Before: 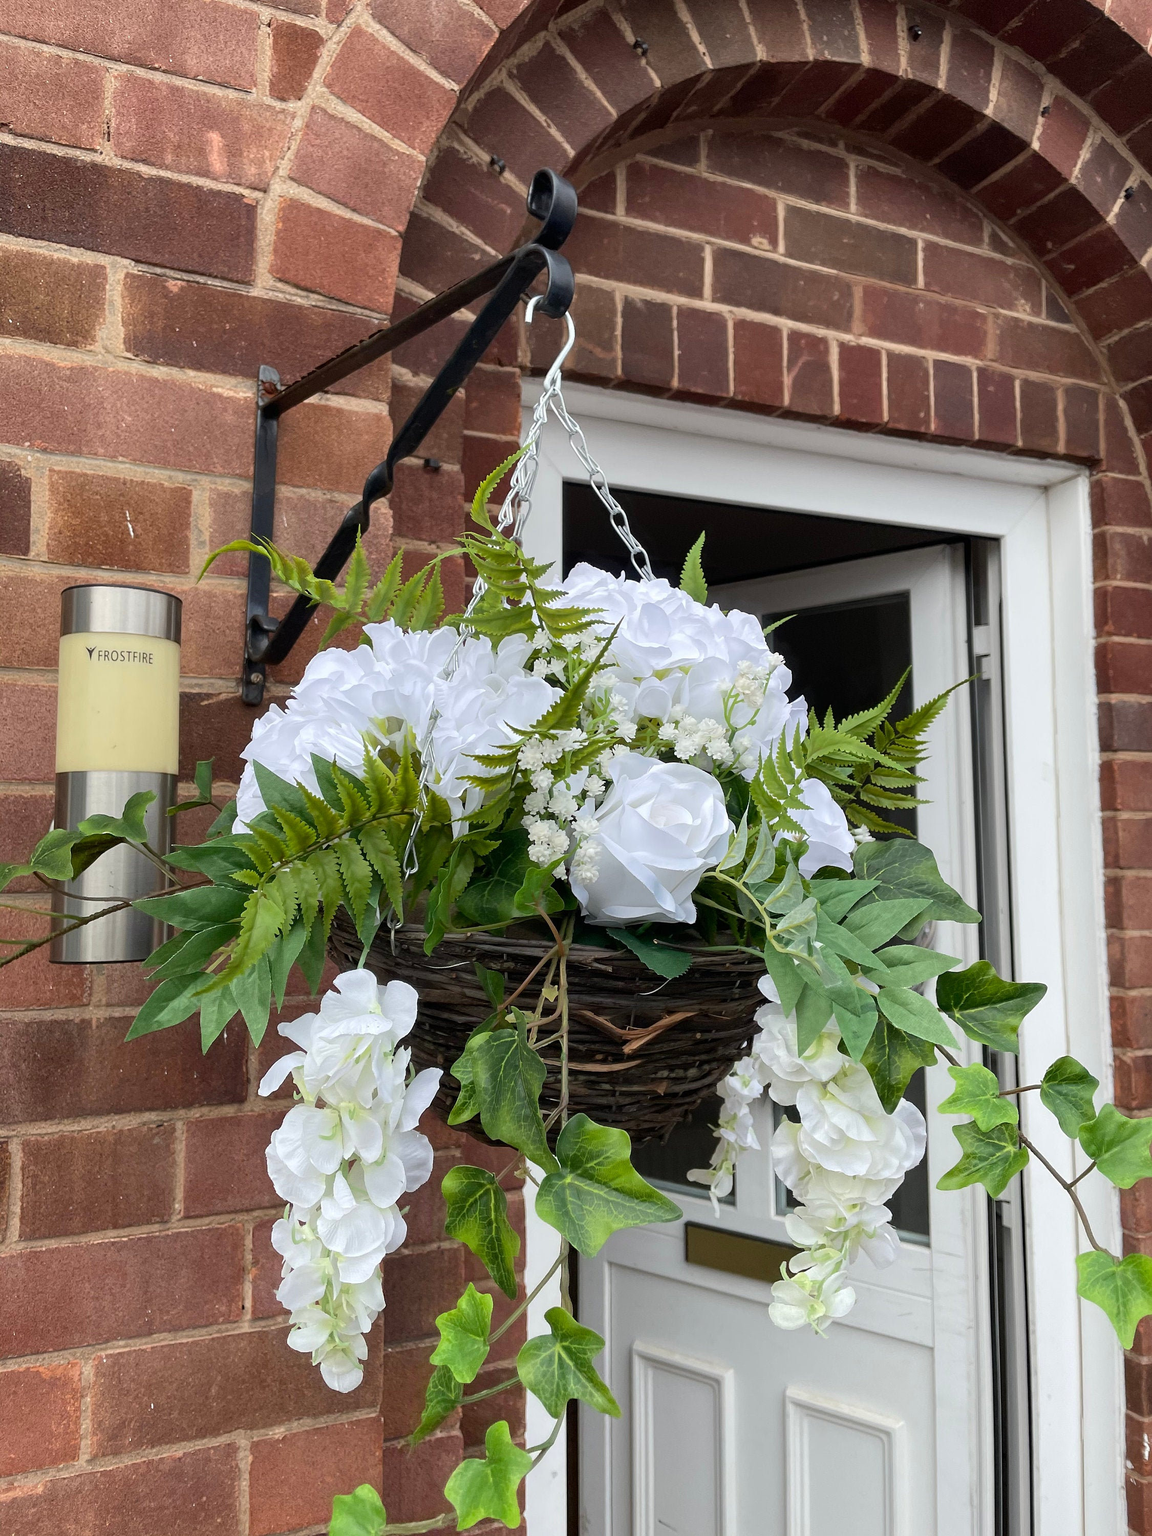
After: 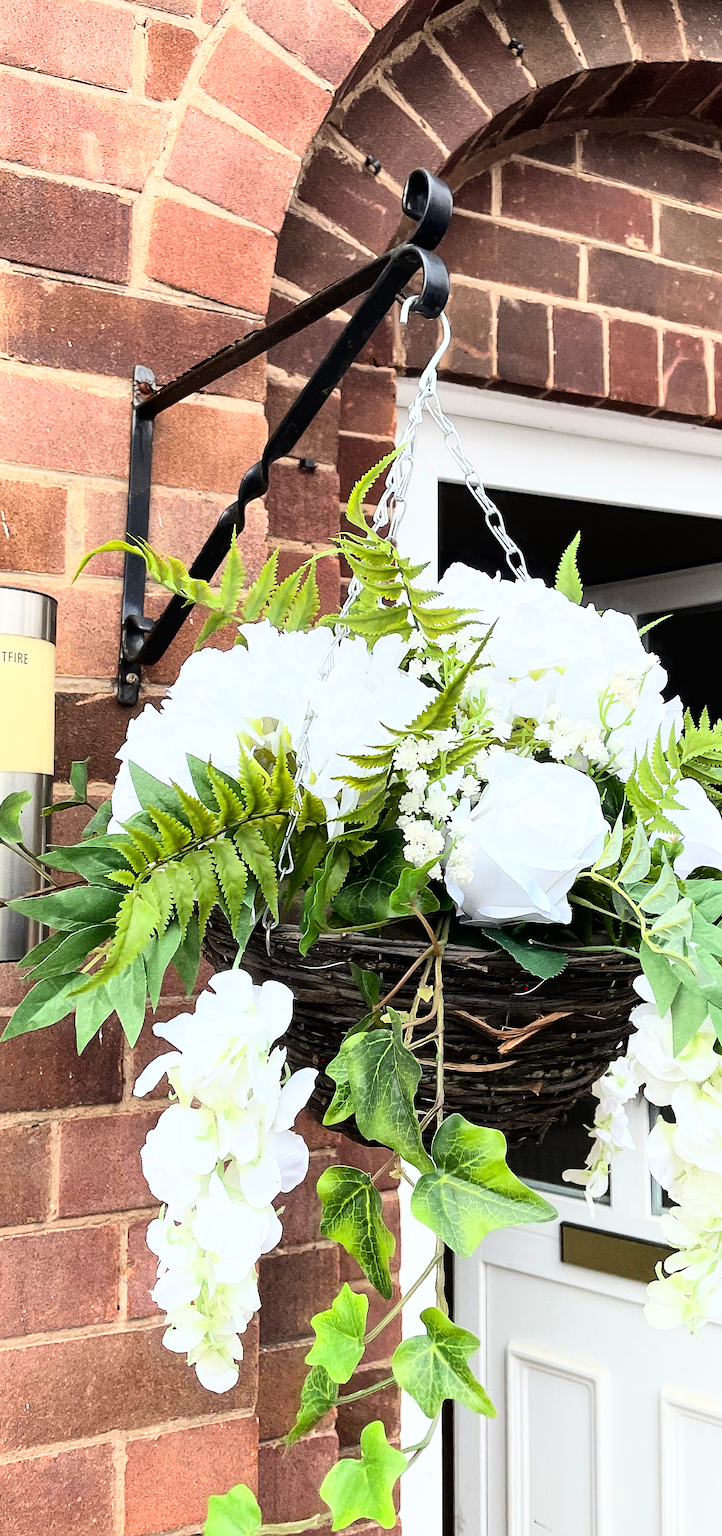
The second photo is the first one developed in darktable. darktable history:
crop: left 10.845%, right 26.431%
base curve: curves: ch0 [(0, 0) (0.007, 0.004) (0.027, 0.03) (0.046, 0.07) (0.207, 0.54) (0.442, 0.872) (0.673, 0.972) (1, 1)]
sharpen: on, module defaults
